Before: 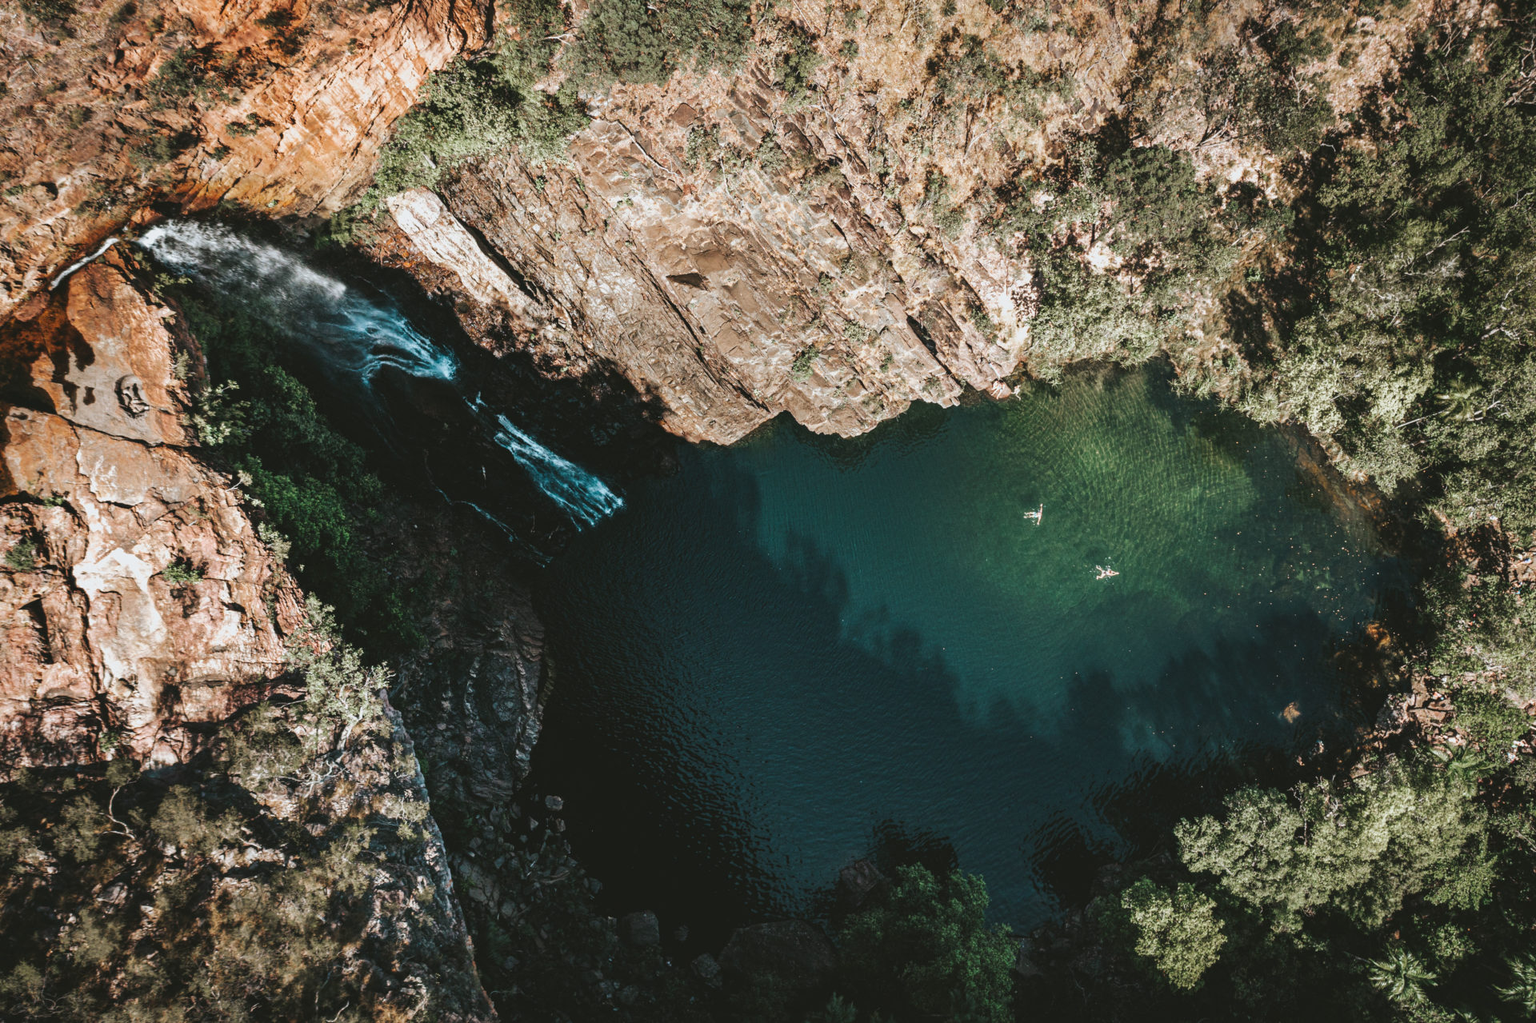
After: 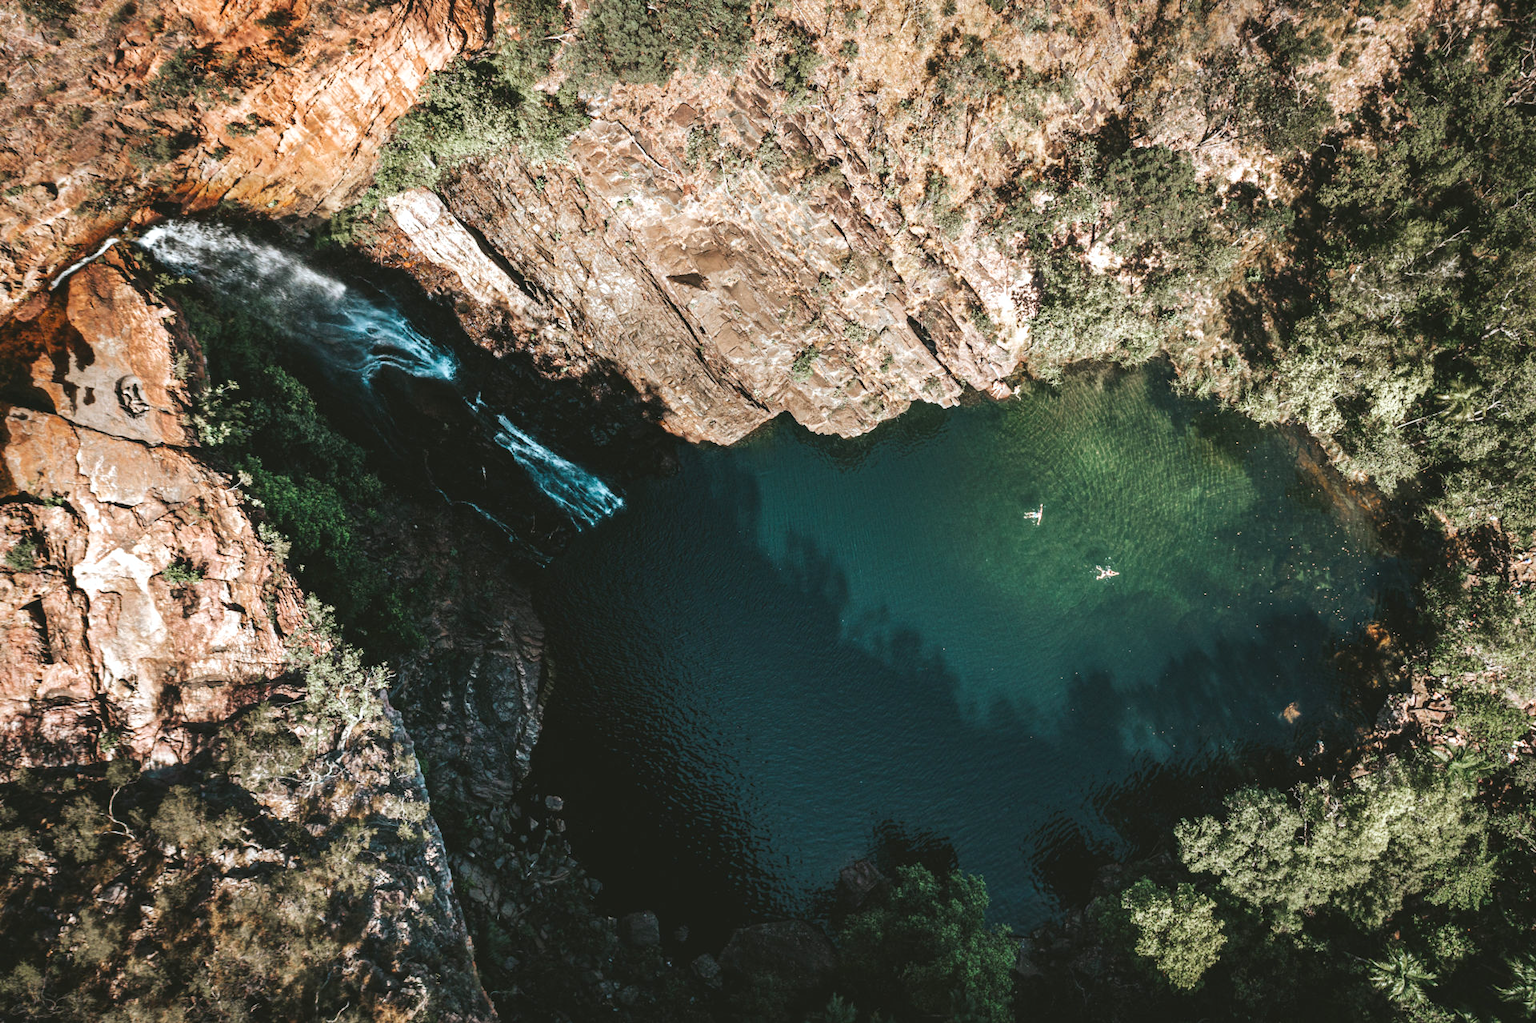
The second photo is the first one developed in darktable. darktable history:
exposure: black level correction 0.001, exposure 0.296 EV, compensate highlight preservation false
